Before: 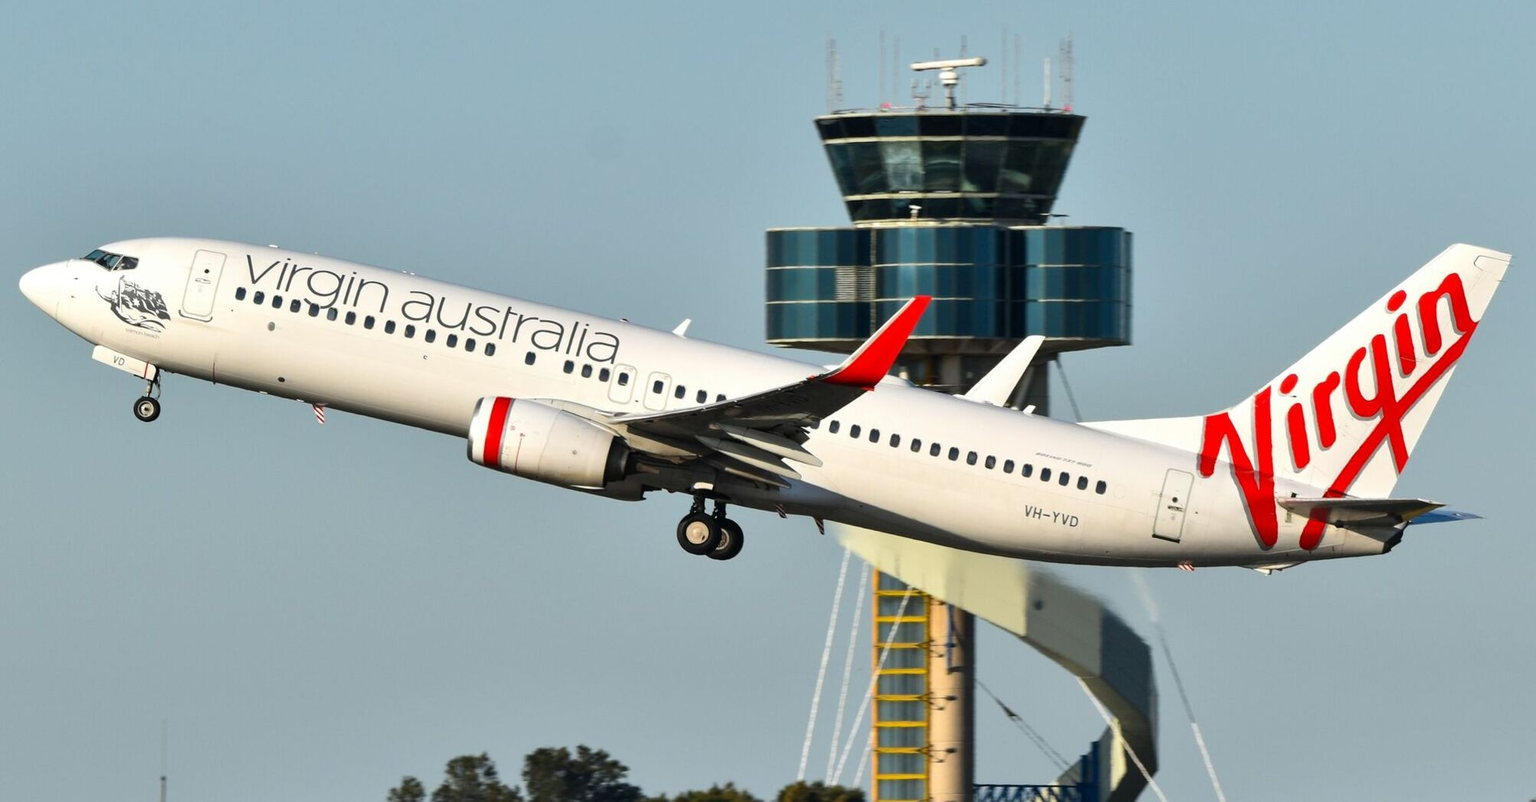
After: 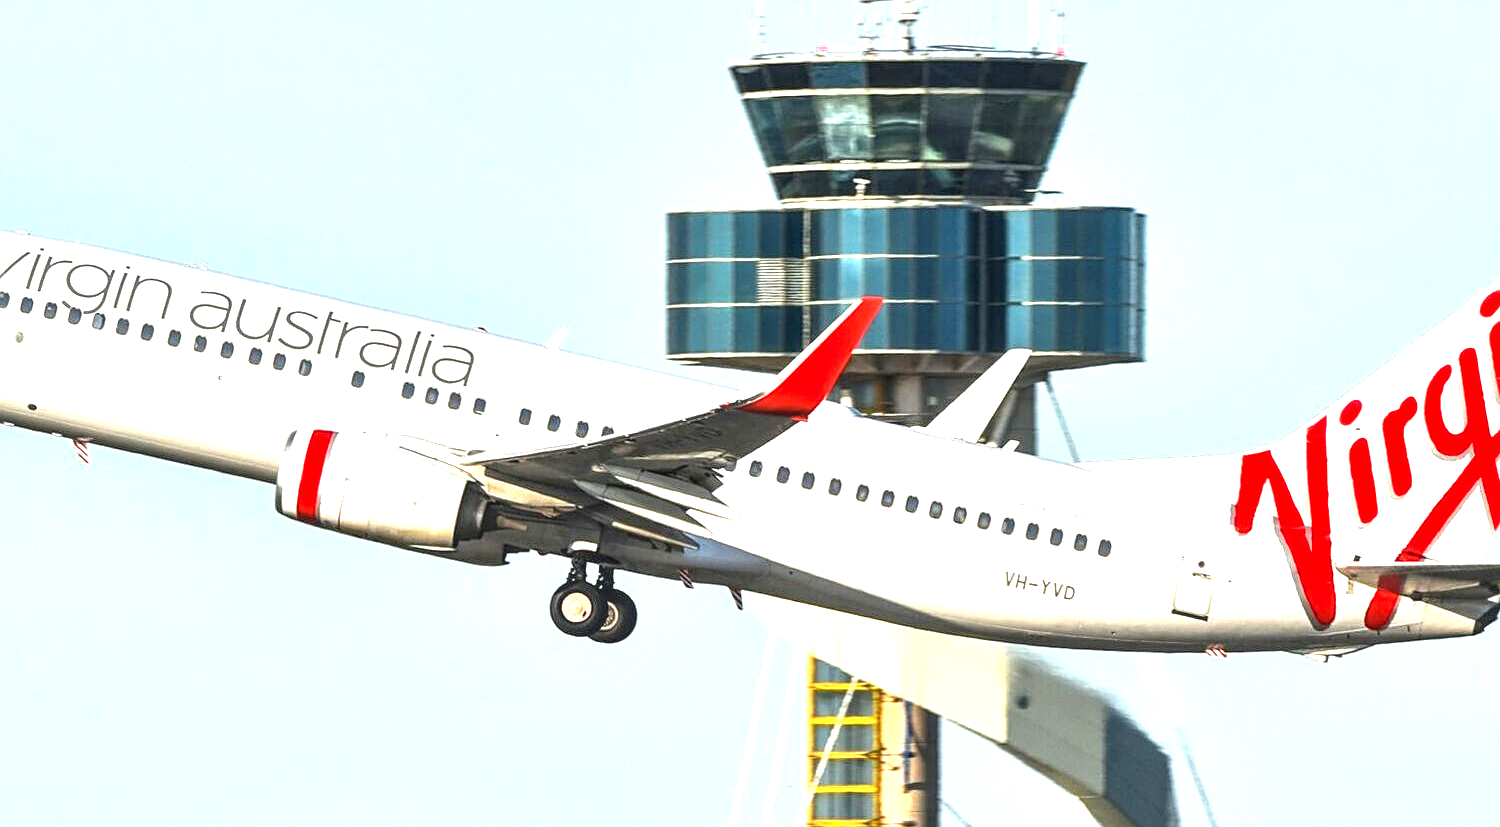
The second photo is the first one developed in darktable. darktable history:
color correction: highlights b* 0.053
exposure: black level correction 0, exposure 1.464 EV, compensate highlight preservation false
crop: left 16.759%, top 8.649%, right 8.582%, bottom 12.527%
sharpen: amount 0.494
local contrast: detail 130%
tone equalizer: mask exposure compensation -0.51 EV
base curve: curves: ch0 [(0, 0) (0.303, 0.277) (1, 1)], preserve colors none
